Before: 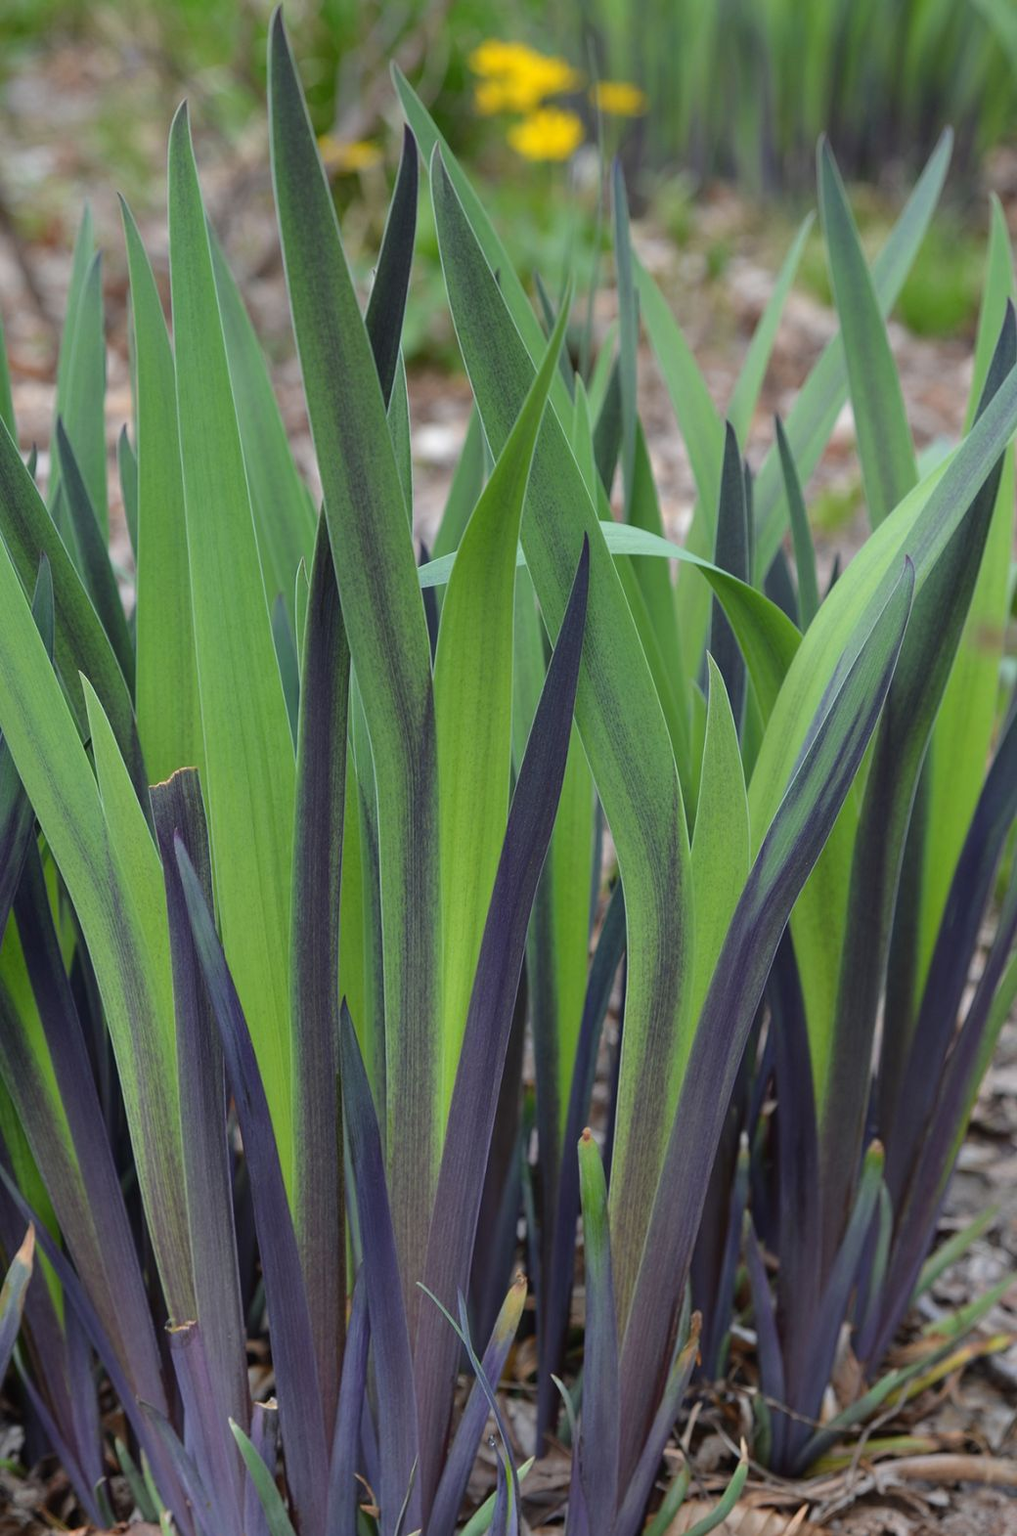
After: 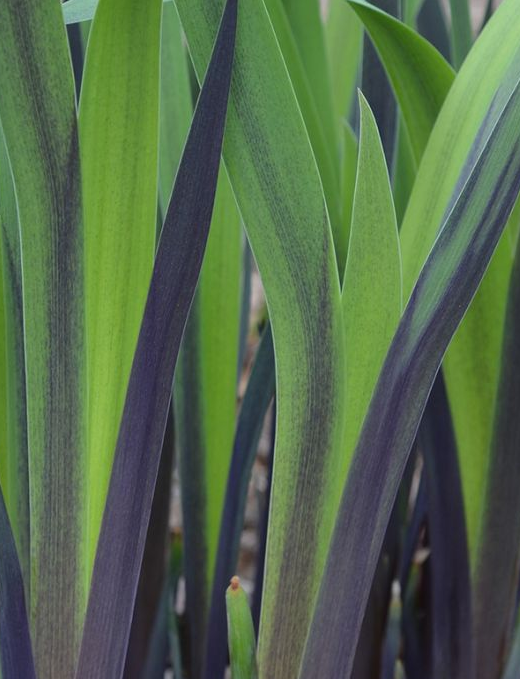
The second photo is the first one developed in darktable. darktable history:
crop: left 35.144%, top 36.742%, right 14.789%, bottom 19.977%
